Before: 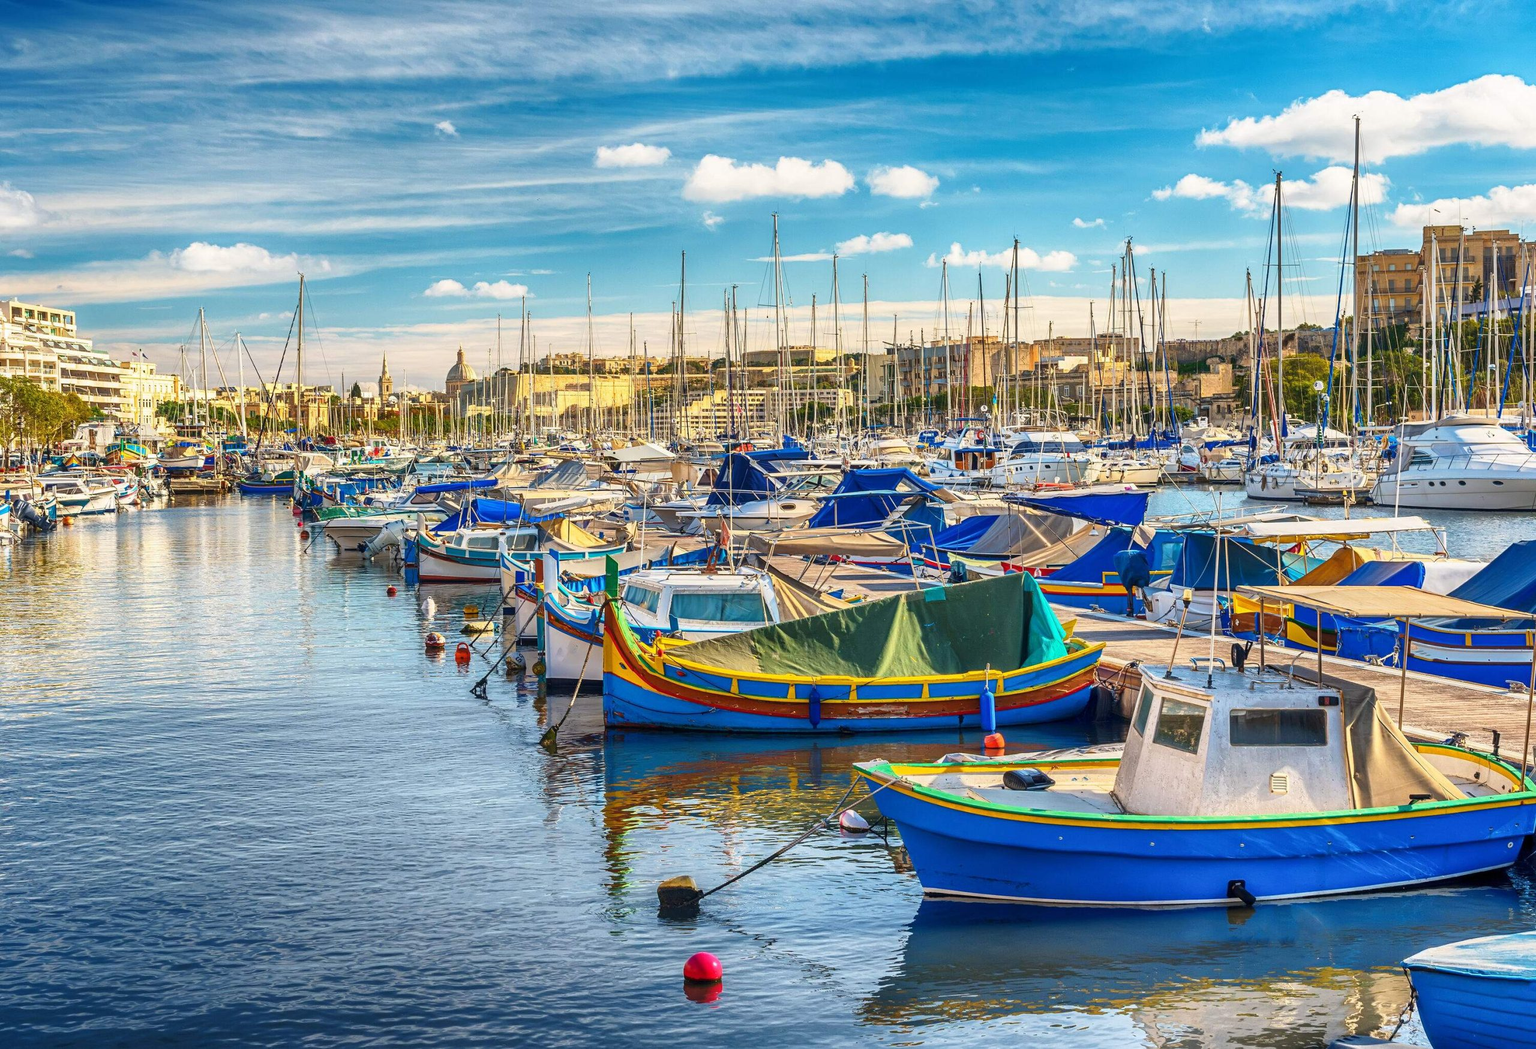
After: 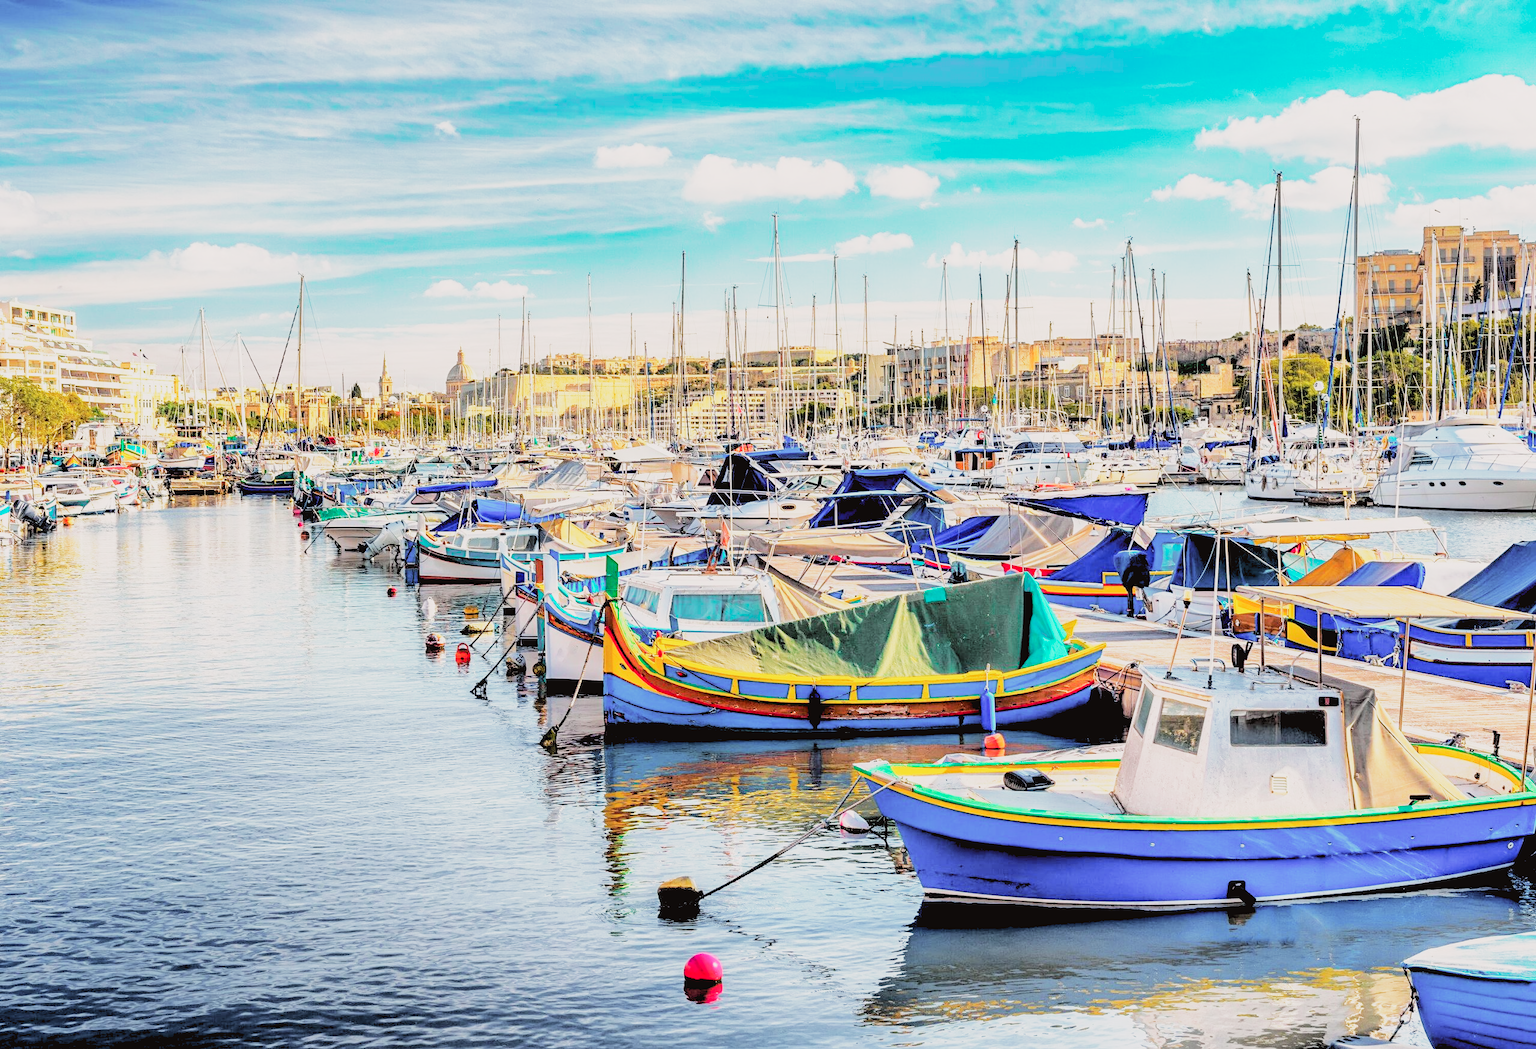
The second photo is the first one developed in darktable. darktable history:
rgb levels: levels [[0.027, 0.429, 0.996], [0, 0.5, 1], [0, 0.5, 1]]
white balance: emerald 1
tone curve: curves: ch0 [(0, 0.032) (0.094, 0.08) (0.265, 0.208) (0.41, 0.417) (0.485, 0.524) (0.638, 0.673) (0.845, 0.828) (0.994, 0.964)]; ch1 [(0, 0) (0.161, 0.092) (0.37, 0.302) (0.437, 0.456) (0.469, 0.482) (0.498, 0.504) (0.576, 0.583) (0.644, 0.638) (0.725, 0.765) (1, 1)]; ch2 [(0, 0) (0.352, 0.403) (0.45, 0.469) (0.502, 0.504) (0.54, 0.521) (0.589, 0.576) (1, 1)], color space Lab, independent channels, preserve colors none
base curve: curves: ch0 [(0, 0) (0.088, 0.125) (0.176, 0.251) (0.354, 0.501) (0.613, 0.749) (1, 0.877)], preserve colors none
